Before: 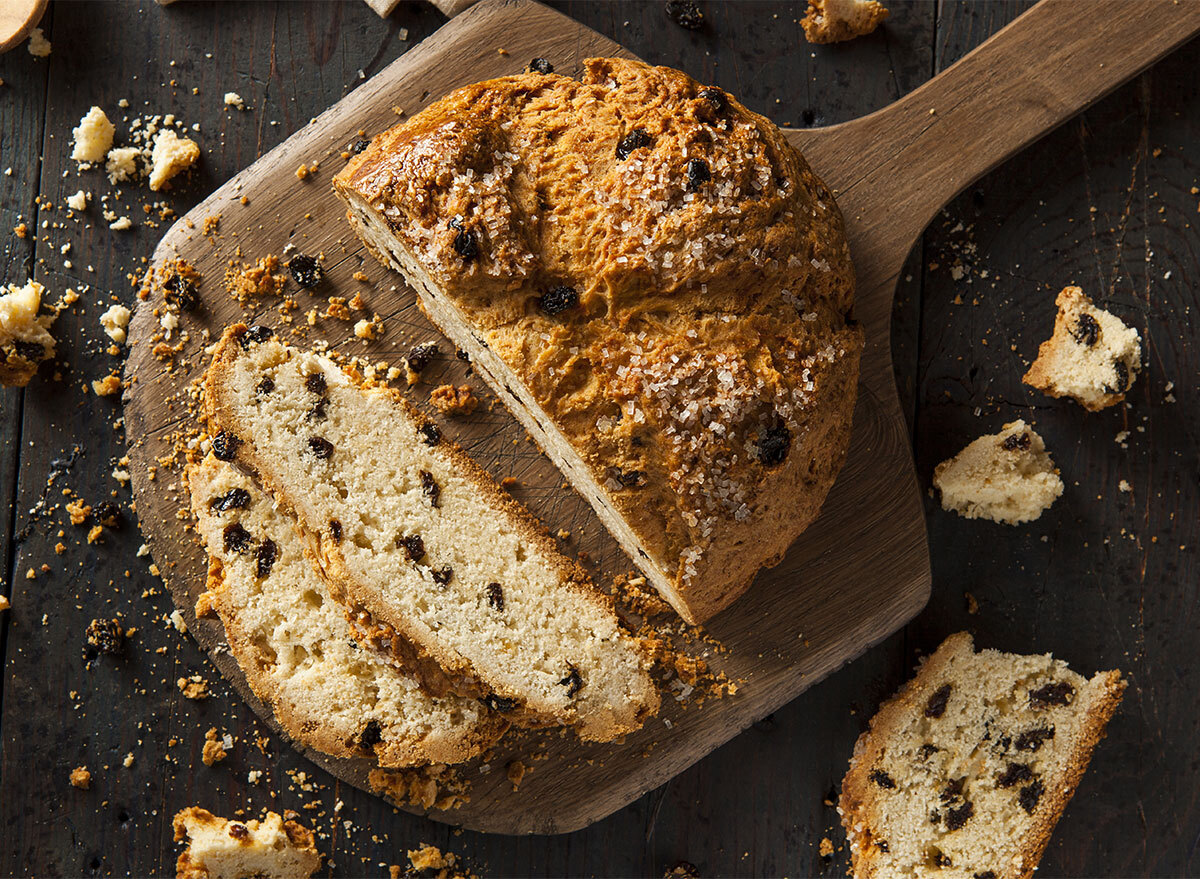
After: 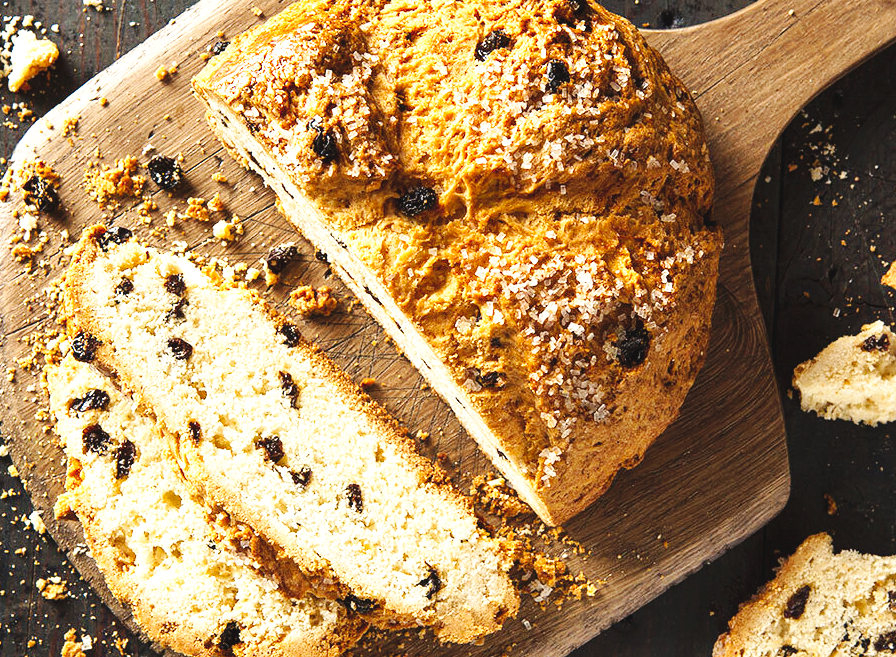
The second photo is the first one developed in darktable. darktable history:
base curve: curves: ch0 [(0, 0) (0.036, 0.025) (0.121, 0.166) (0.206, 0.329) (0.605, 0.79) (1, 1)], preserve colors none
exposure: black level correction -0.005, exposure 1 EV, compensate highlight preservation false
tone equalizer: on, module defaults
crop and rotate: left 11.831%, top 11.346%, right 13.429%, bottom 13.899%
